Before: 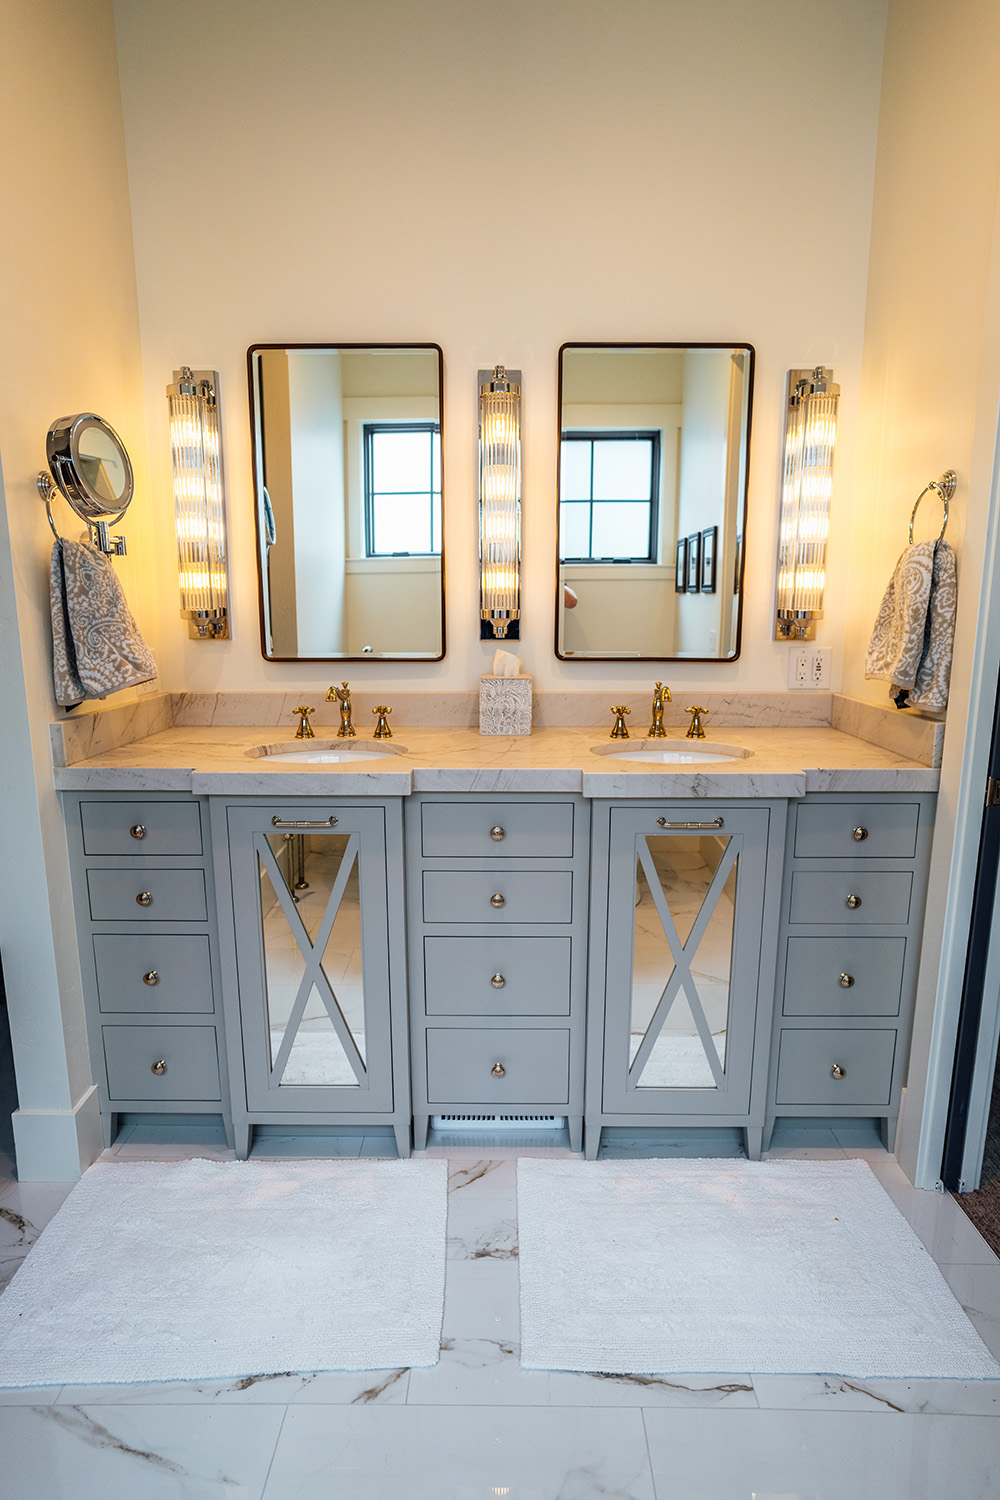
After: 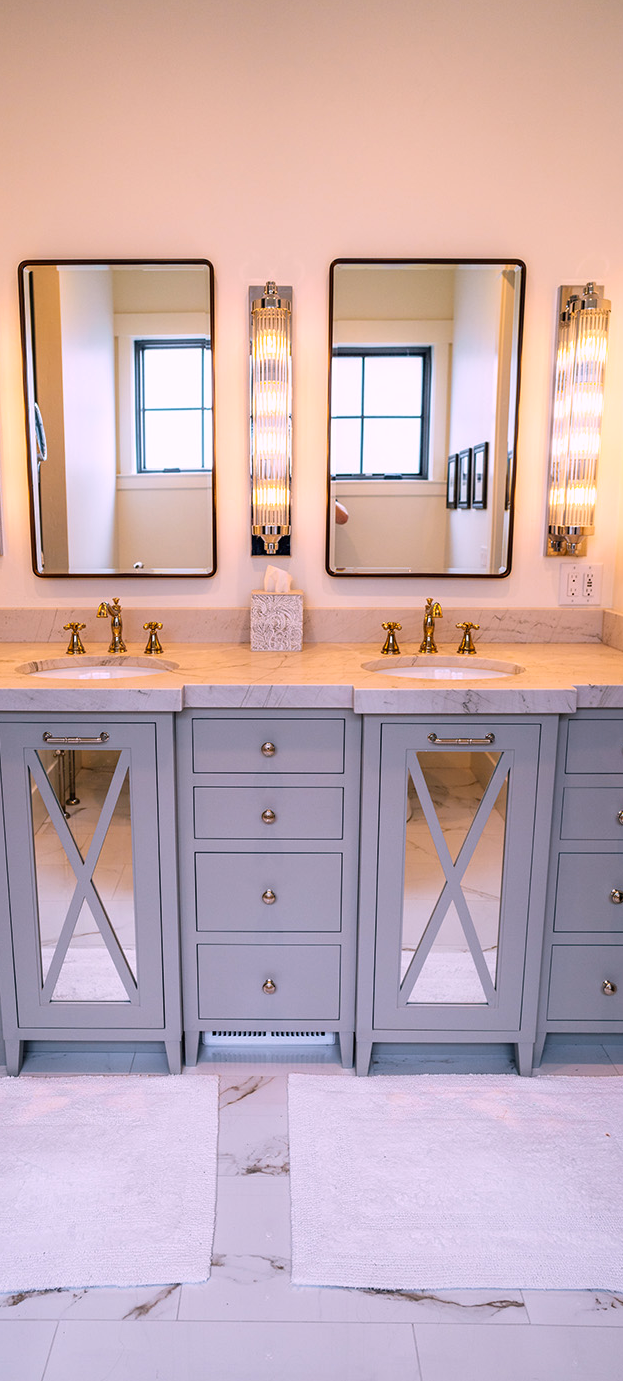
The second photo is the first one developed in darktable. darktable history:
color correction: highlights a* 3.84, highlights b* 5.07
crop and rotate: left 22.918%, top 5.629%, right 14.711%, bottom 2.247%
white balance: red 1.066, blue 1.119
